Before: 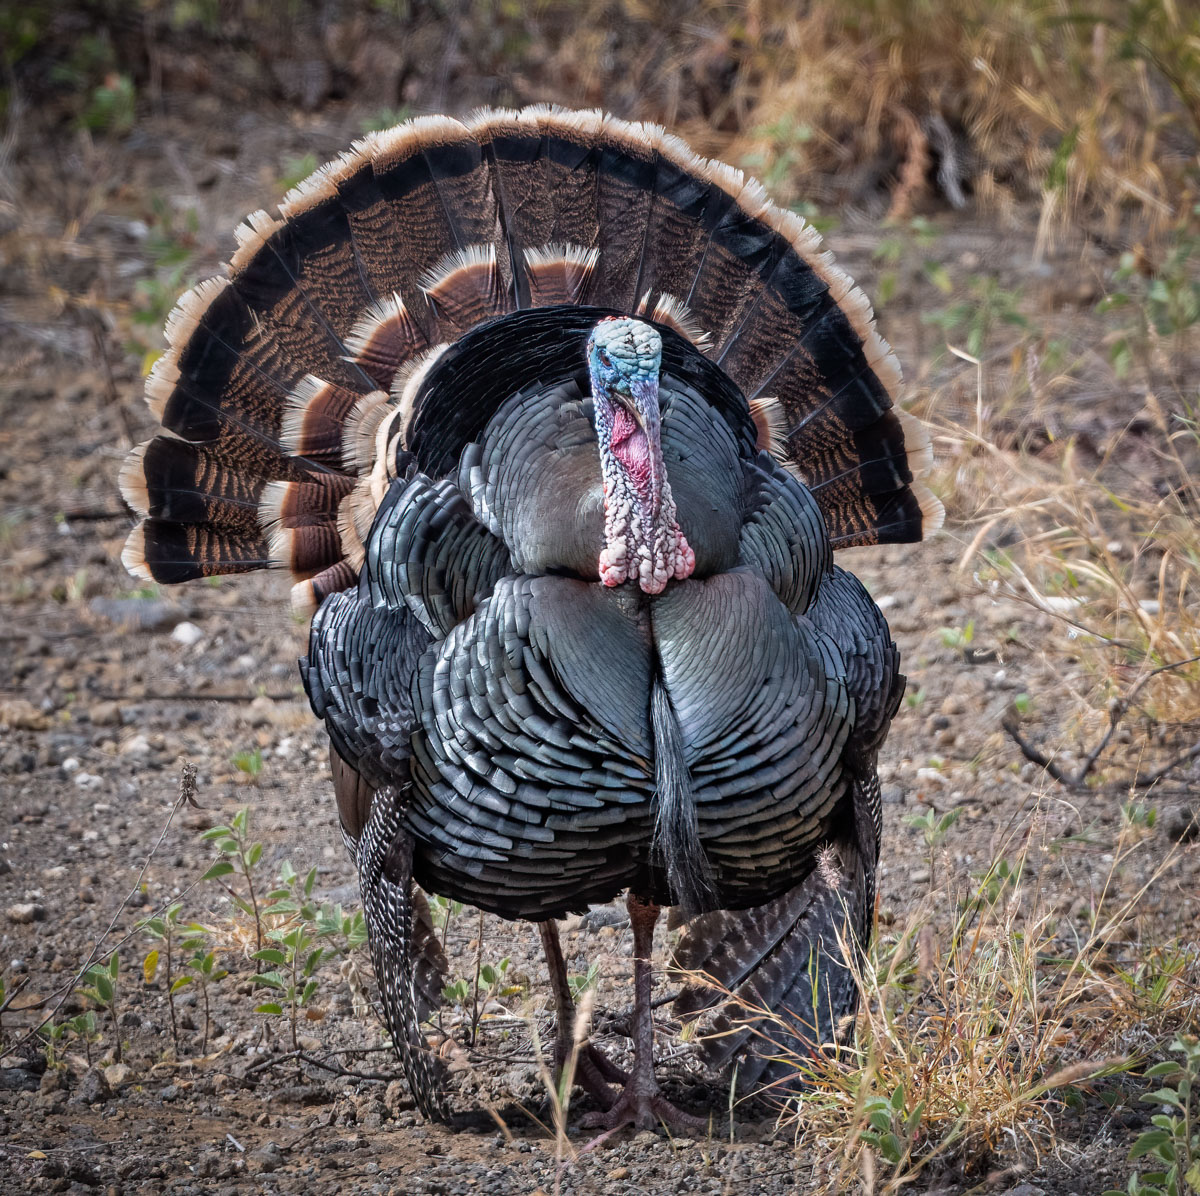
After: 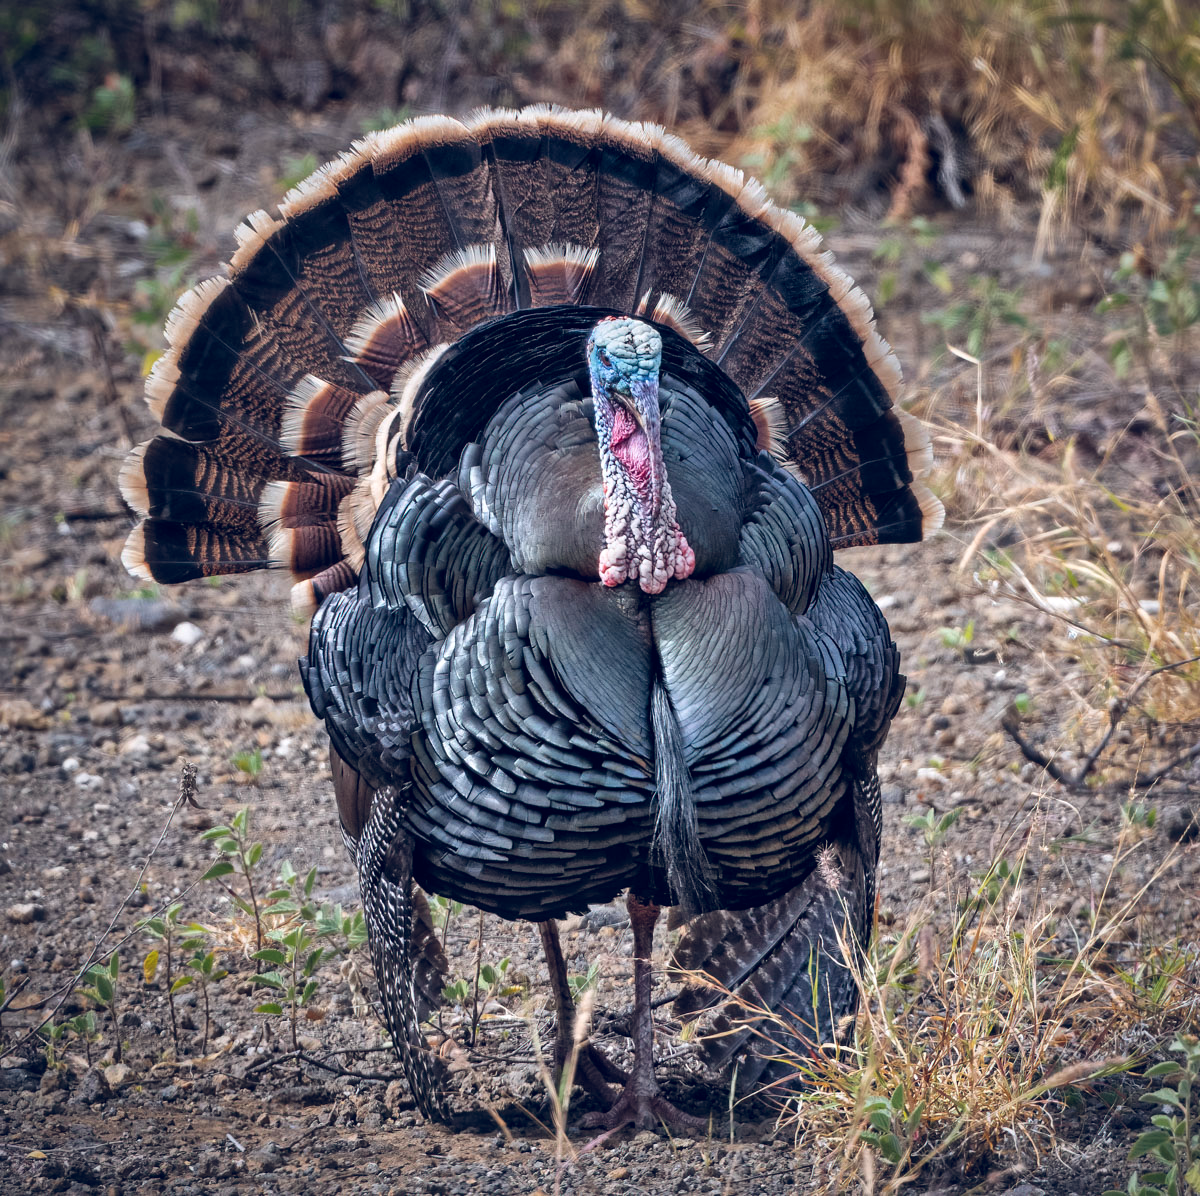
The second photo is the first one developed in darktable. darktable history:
color balance rgb: global offset › luminance 0.379%, global offset › chroma 0.216%, global offset › hue 254.99°, perceptual saturation grading › global saturation 13.244%
local contrast: mode bilateral grid, contrast 19, coarseness 50, detail 139%, midtone range 0.2
